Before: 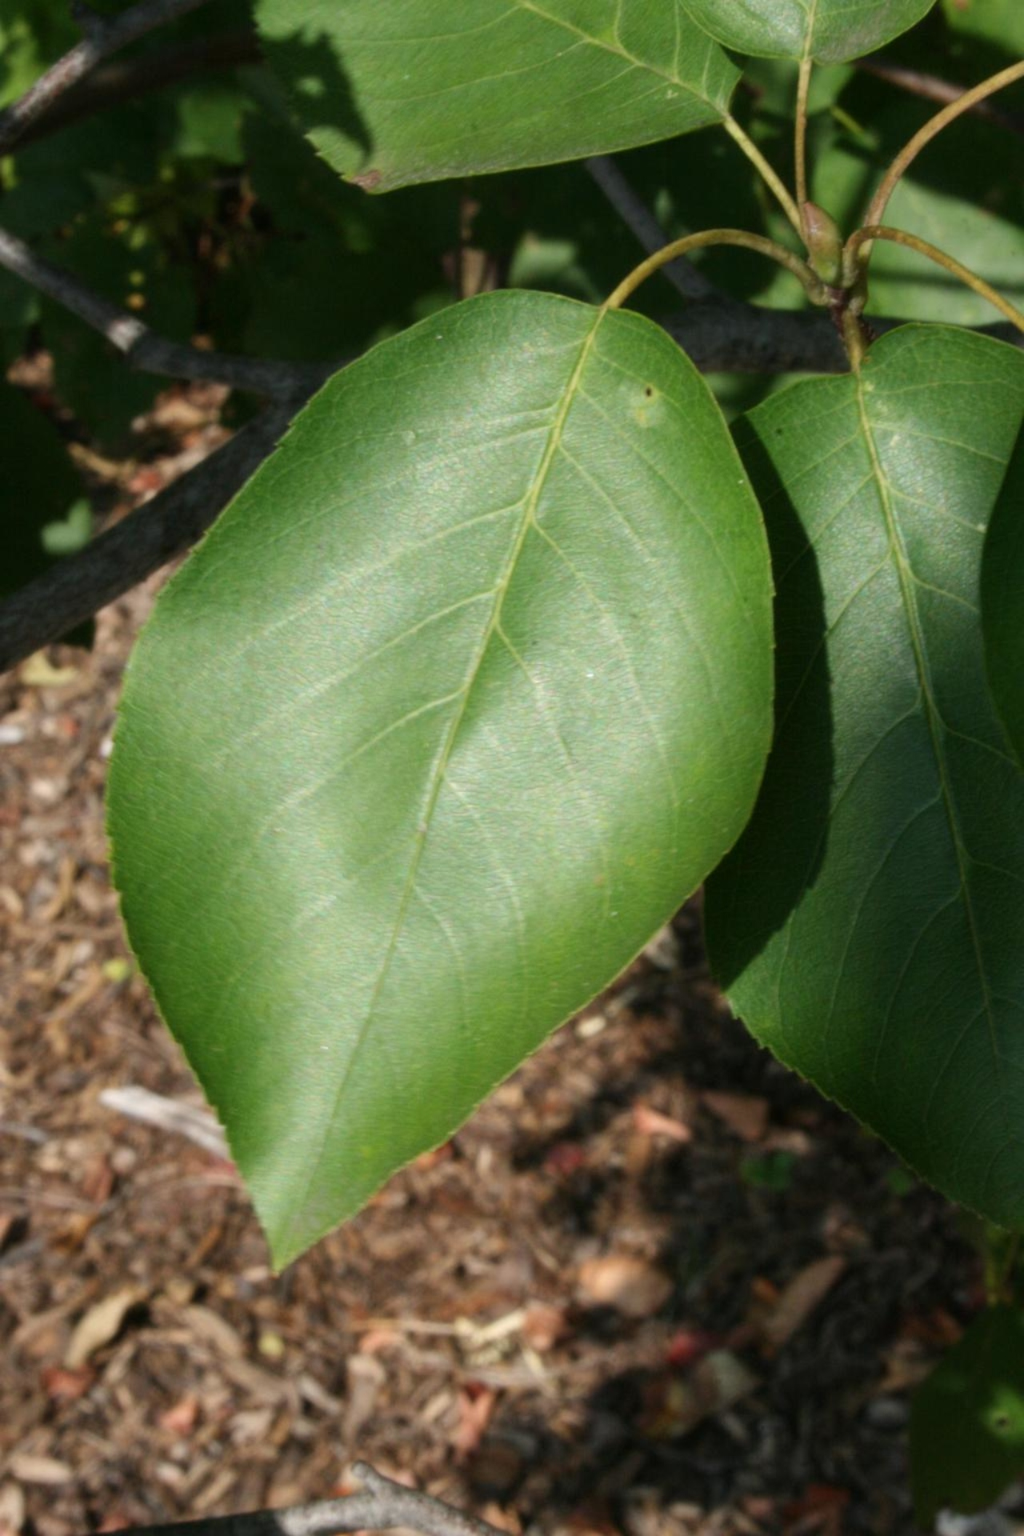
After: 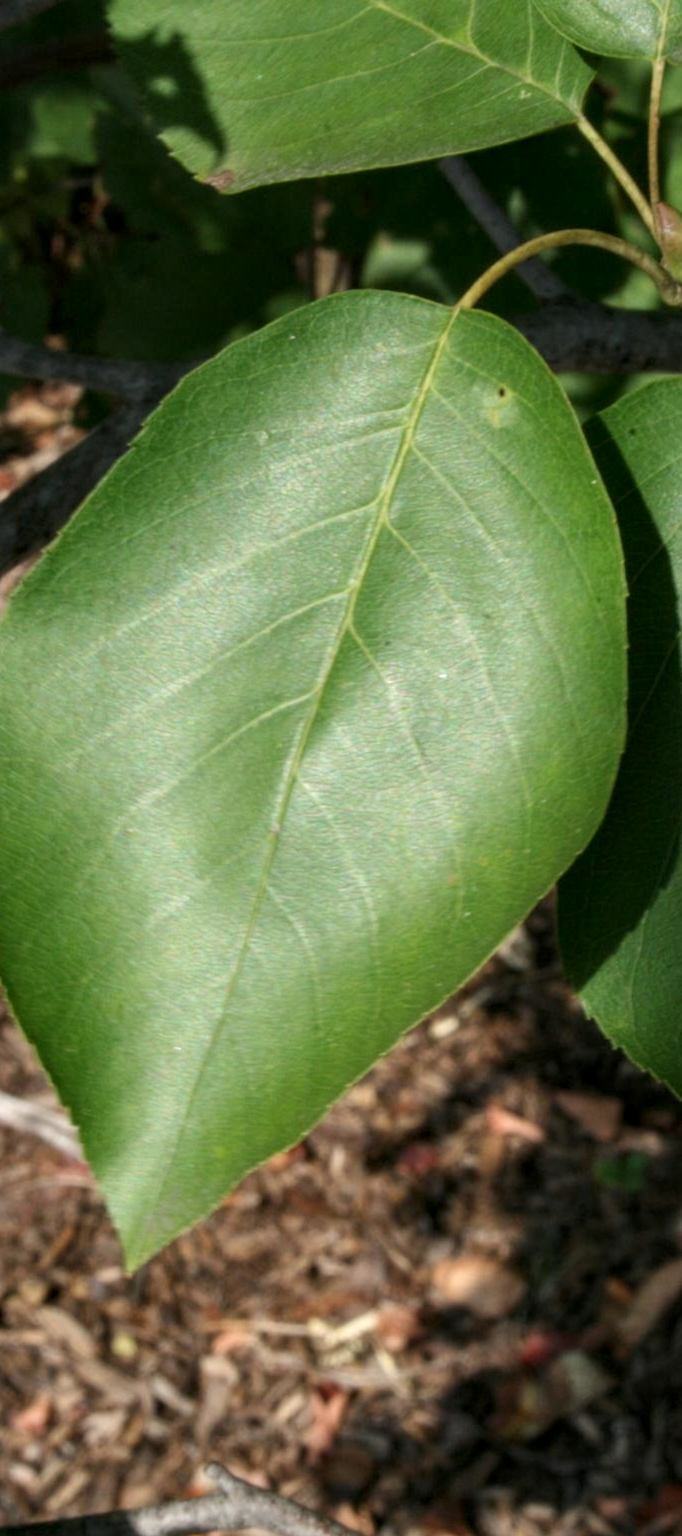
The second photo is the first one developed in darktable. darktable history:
crop and rotate: left 14.385%, right 18.948%
local contrast: detail 130%
exposure: compensate highlight preservation false
